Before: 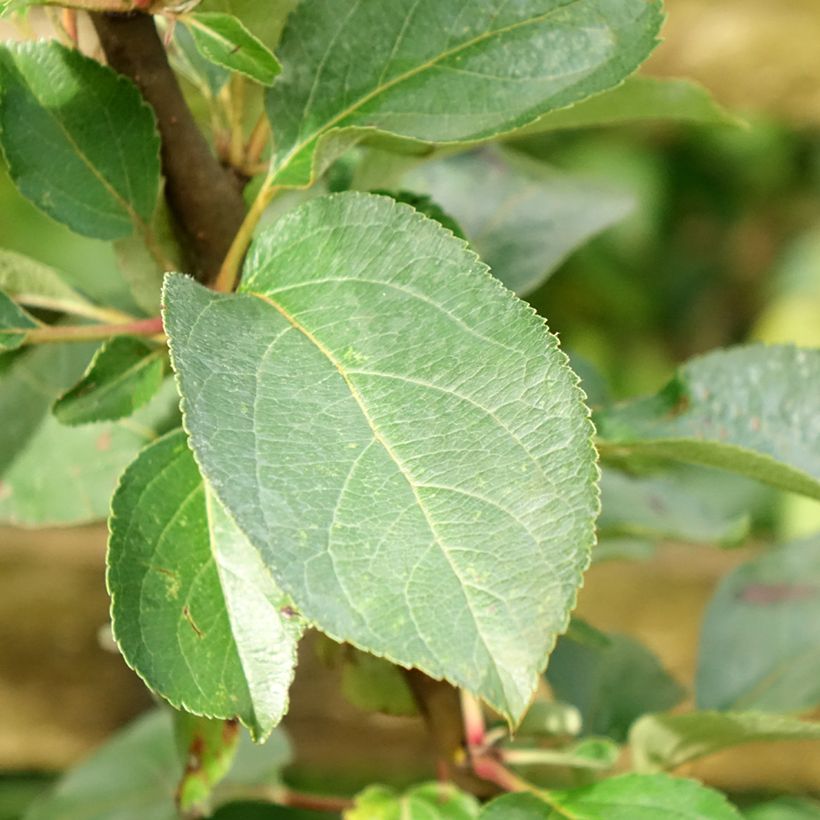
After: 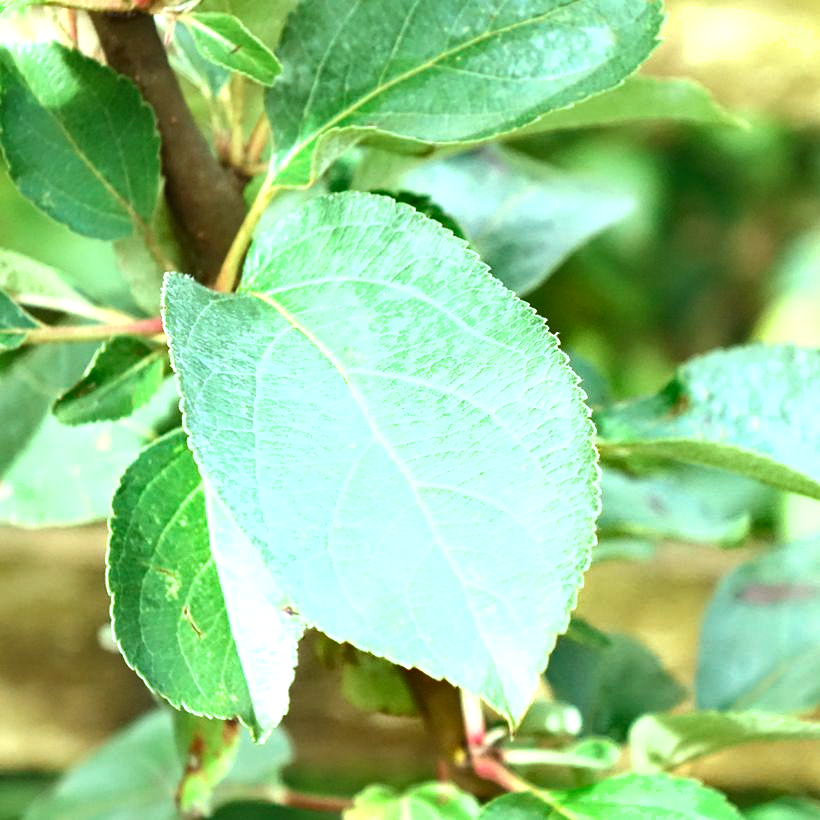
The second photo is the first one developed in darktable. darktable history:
exposure: black level correction 0, exposure 1.098 EV, compensate exposure bias true, compensate highlight preservation false
shadows and highlights: shadows 47.33, highlights -41.45, soften with gaussian
color correction: highlights a* -11.72, highlights b* -15.69
